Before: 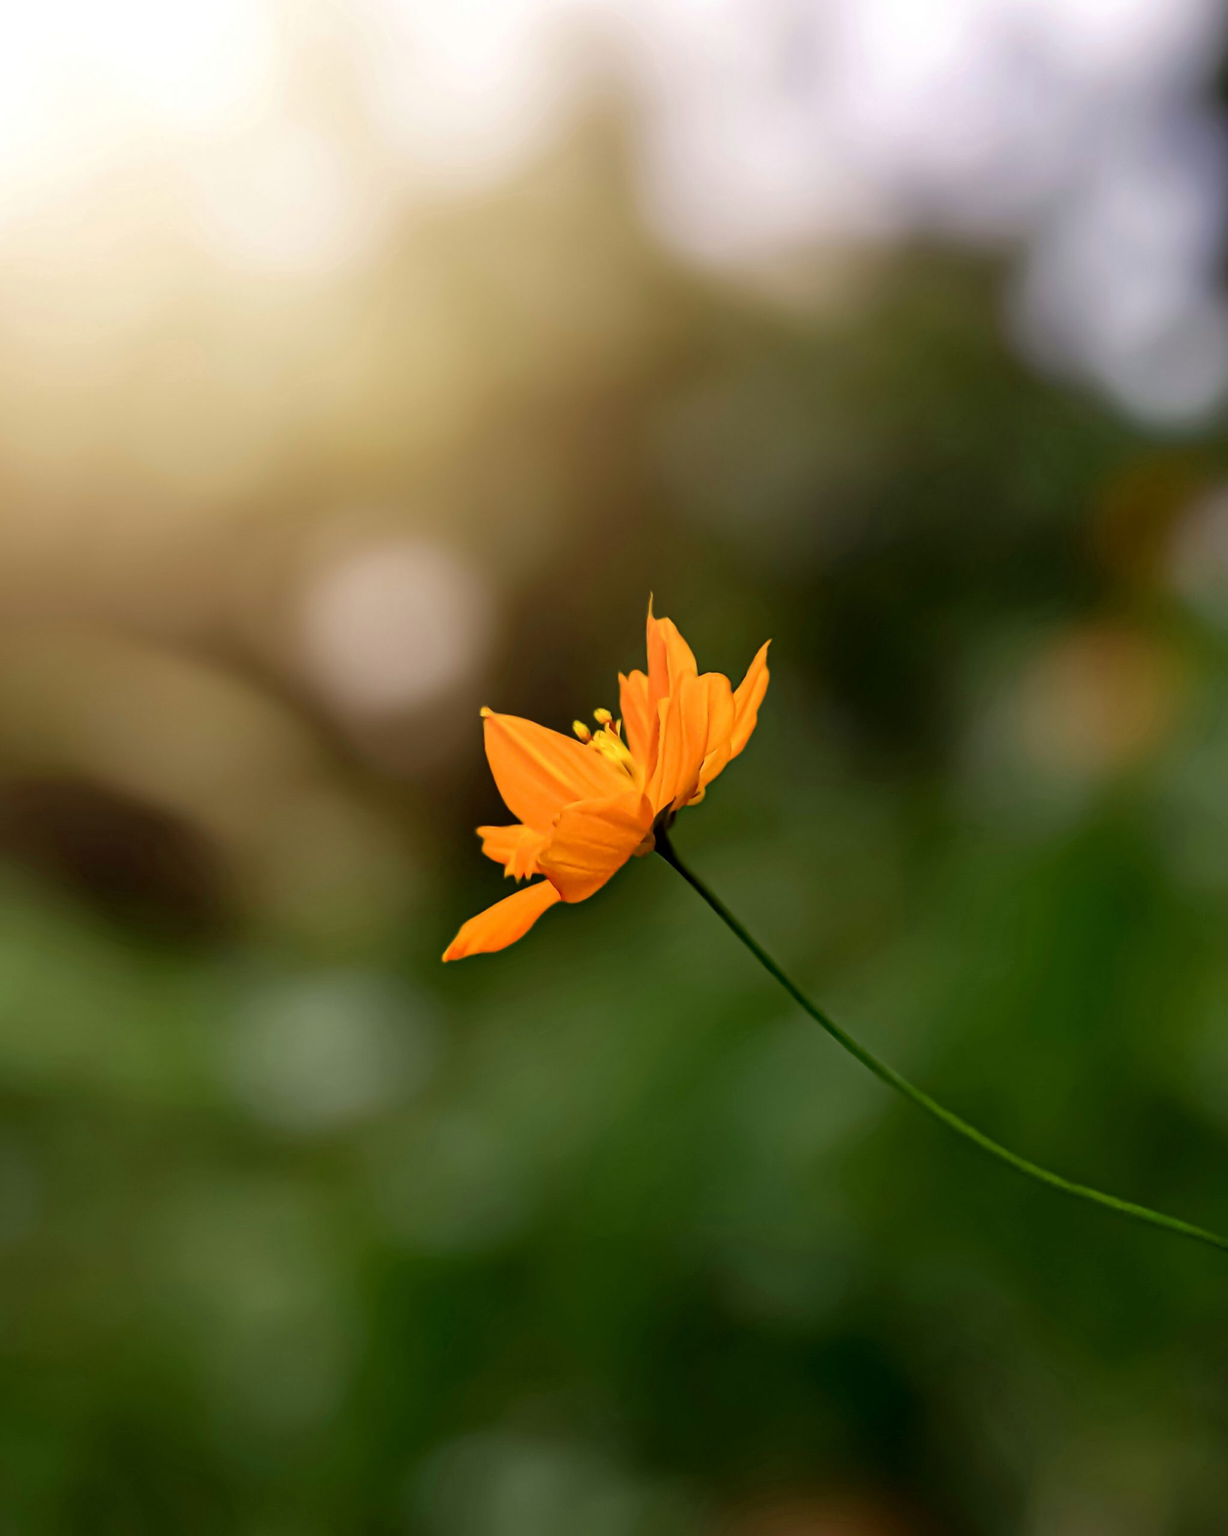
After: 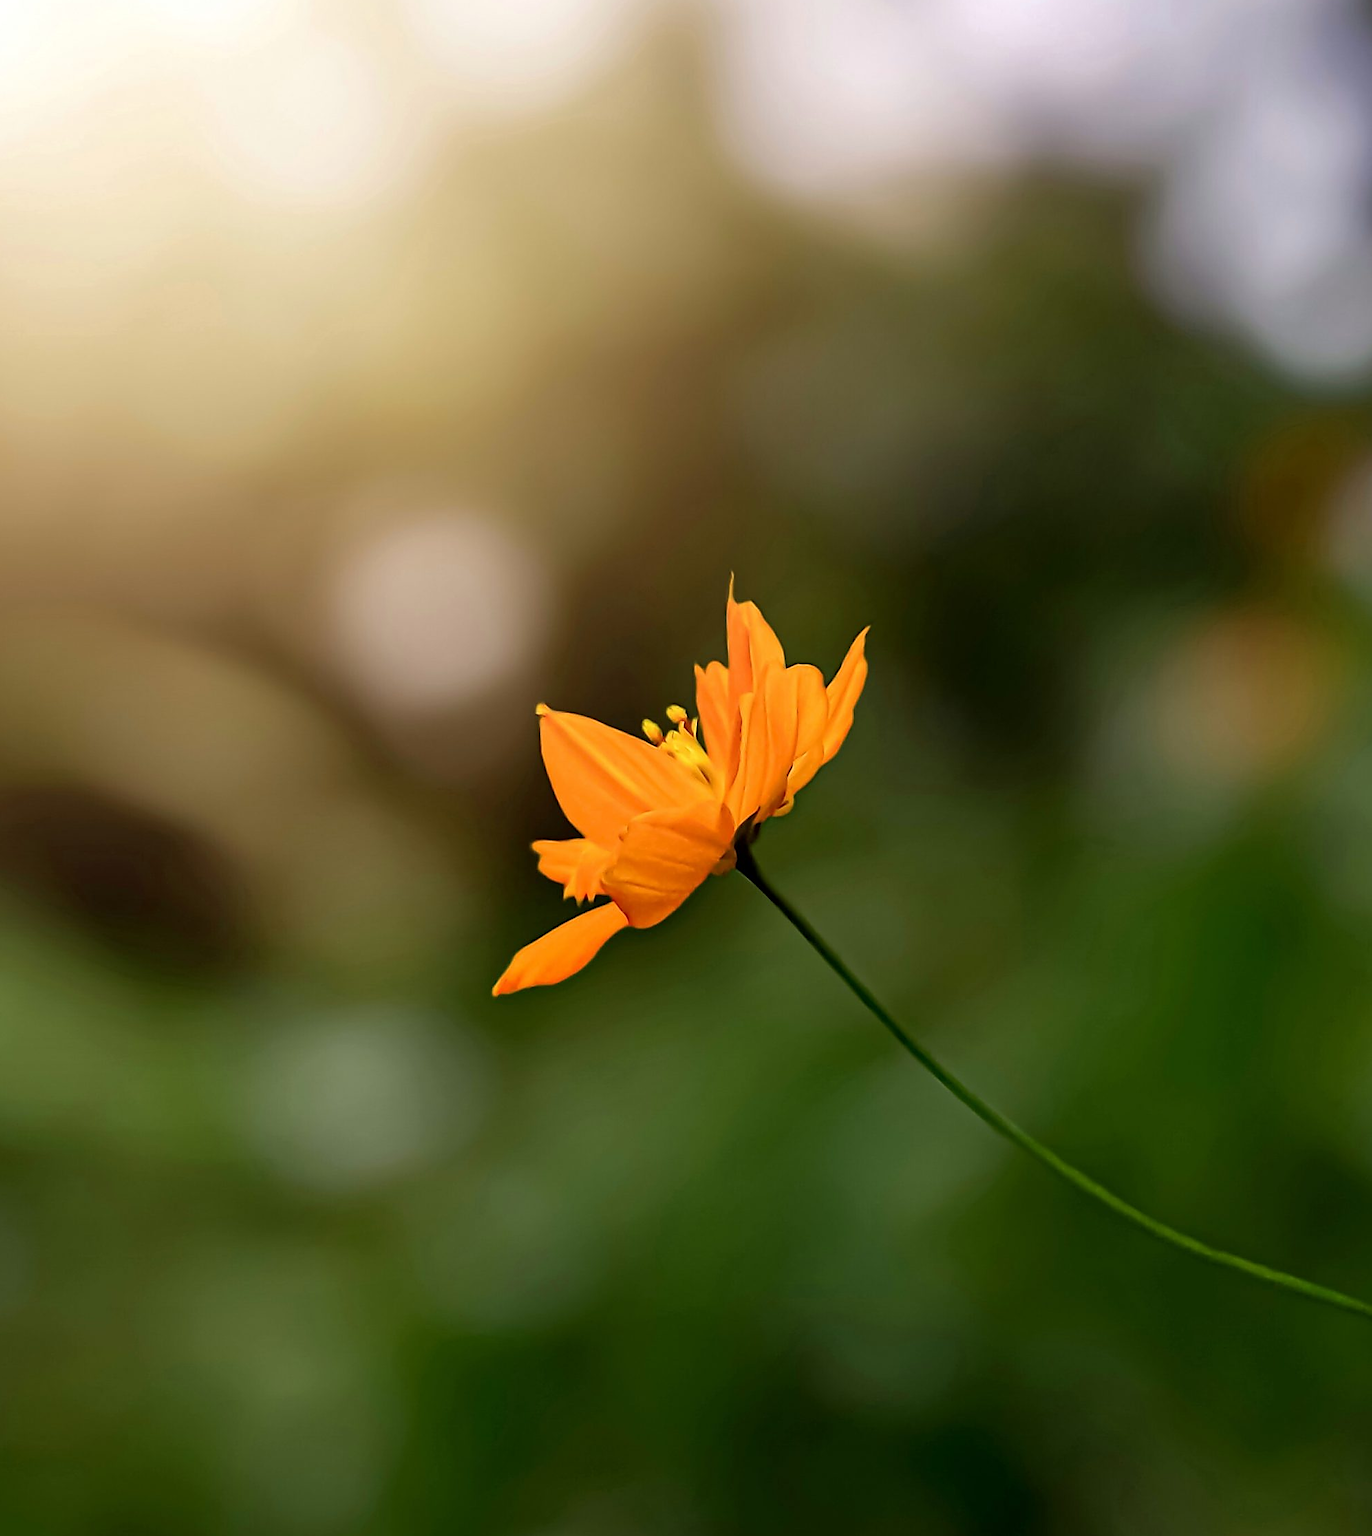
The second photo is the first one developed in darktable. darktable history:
sharpen: radius 1.35, amount 1.262, threshold 0.687
crop: left 1.081%, top 6.102%, right 1.446%, bottom 6.698%
